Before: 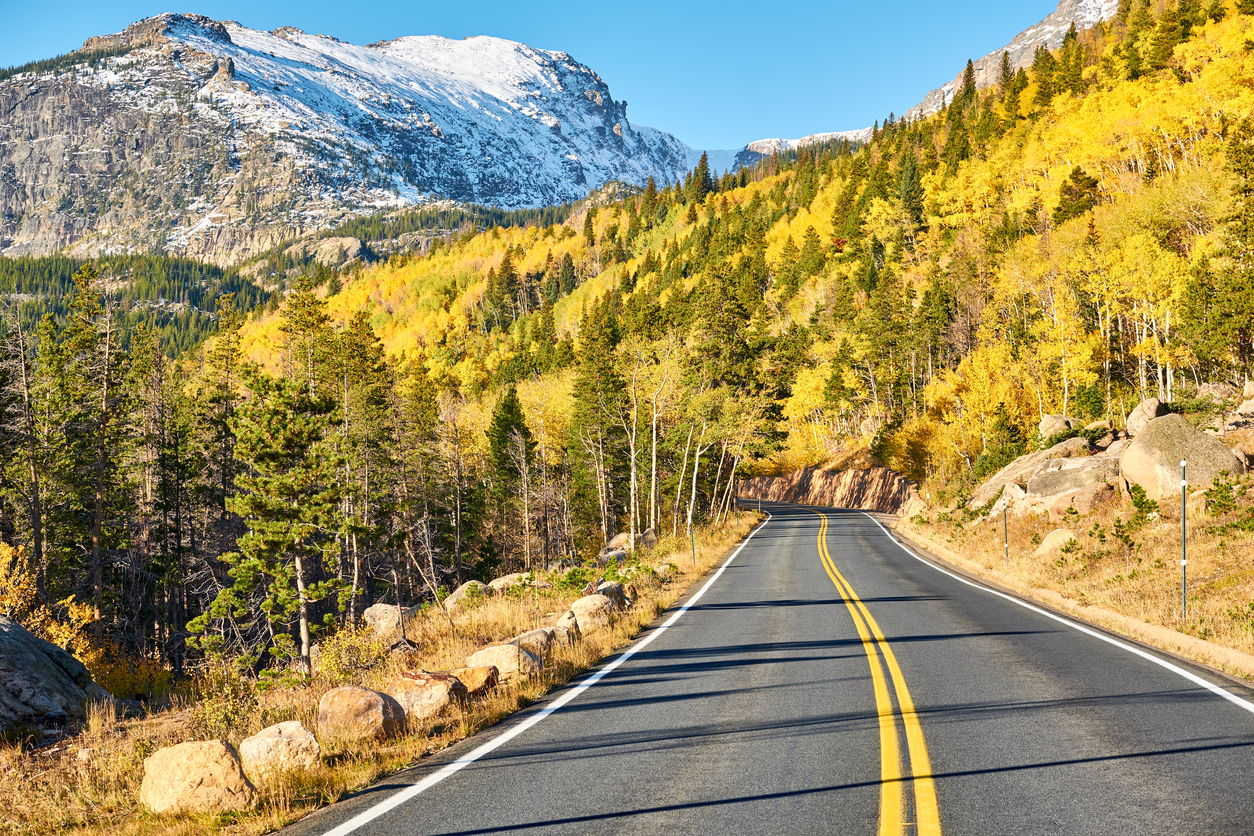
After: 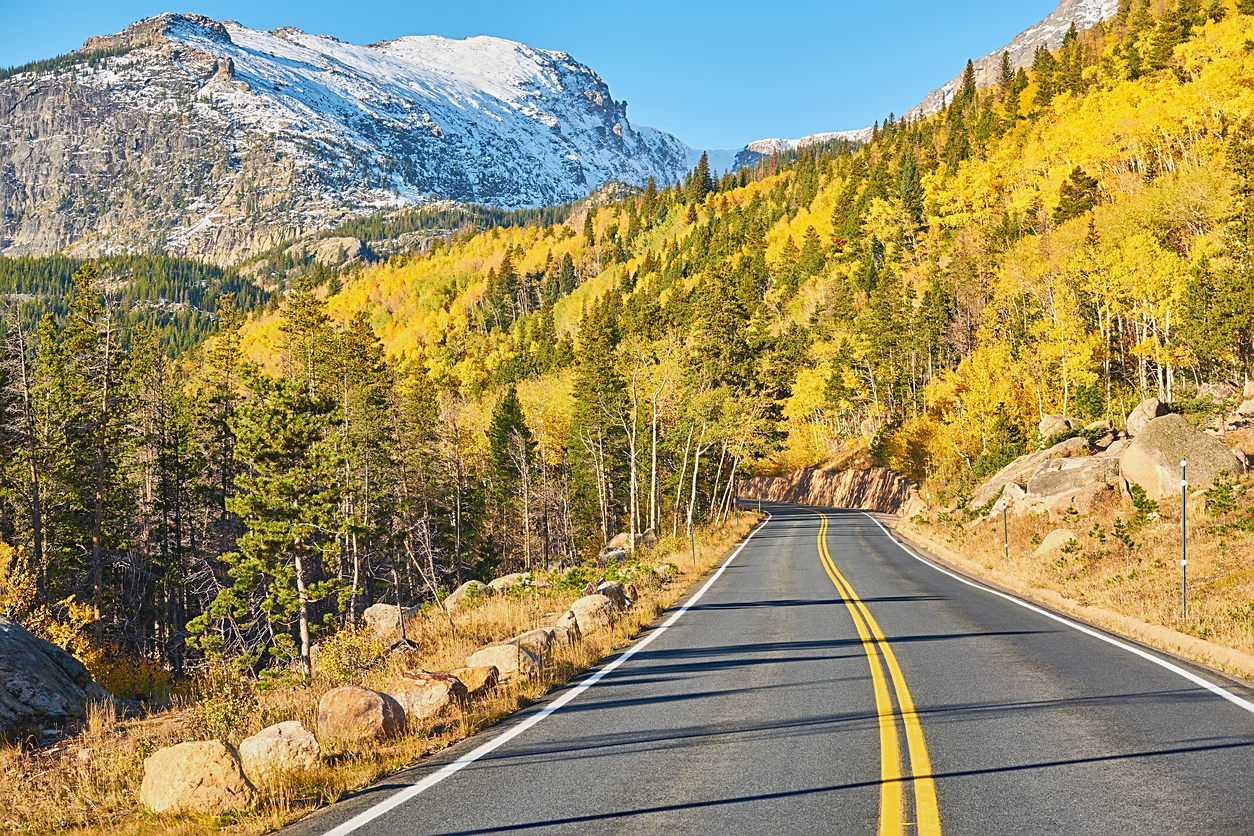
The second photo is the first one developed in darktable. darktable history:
local contrast: highlights 69%, shadows 66%, detail 82%, midtone range 0.327
sharpen: on, module defaults
